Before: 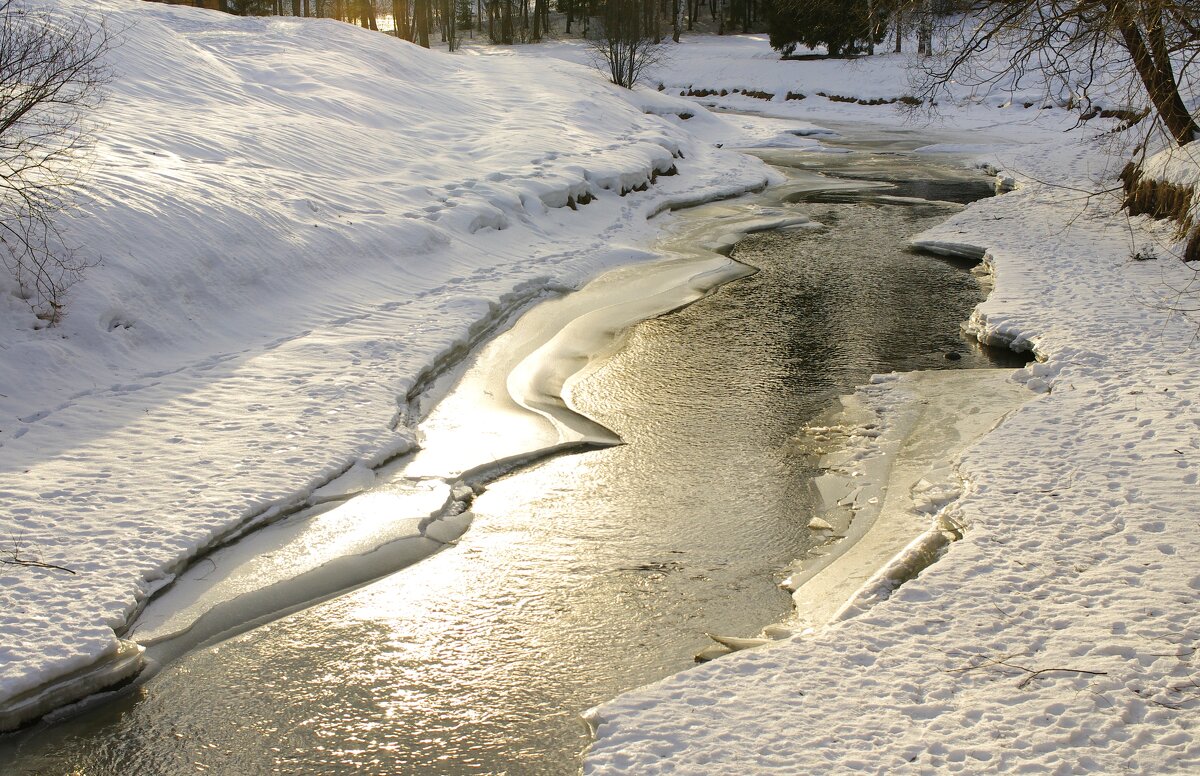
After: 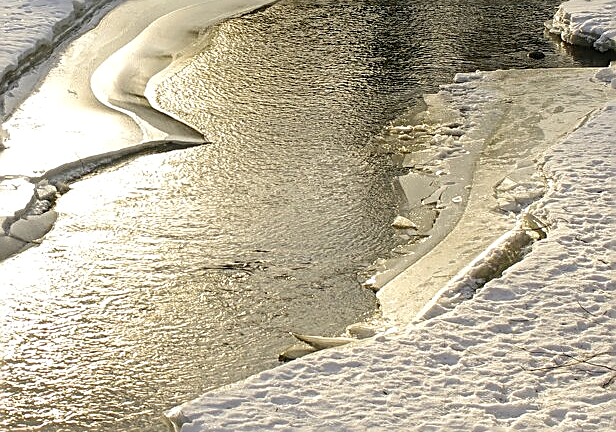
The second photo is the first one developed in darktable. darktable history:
local contrast: on, module defaults
sharpen: amount 0.995
crop: left 34.72%, top 38.843%, right 13.861%, bottom 5.424%
